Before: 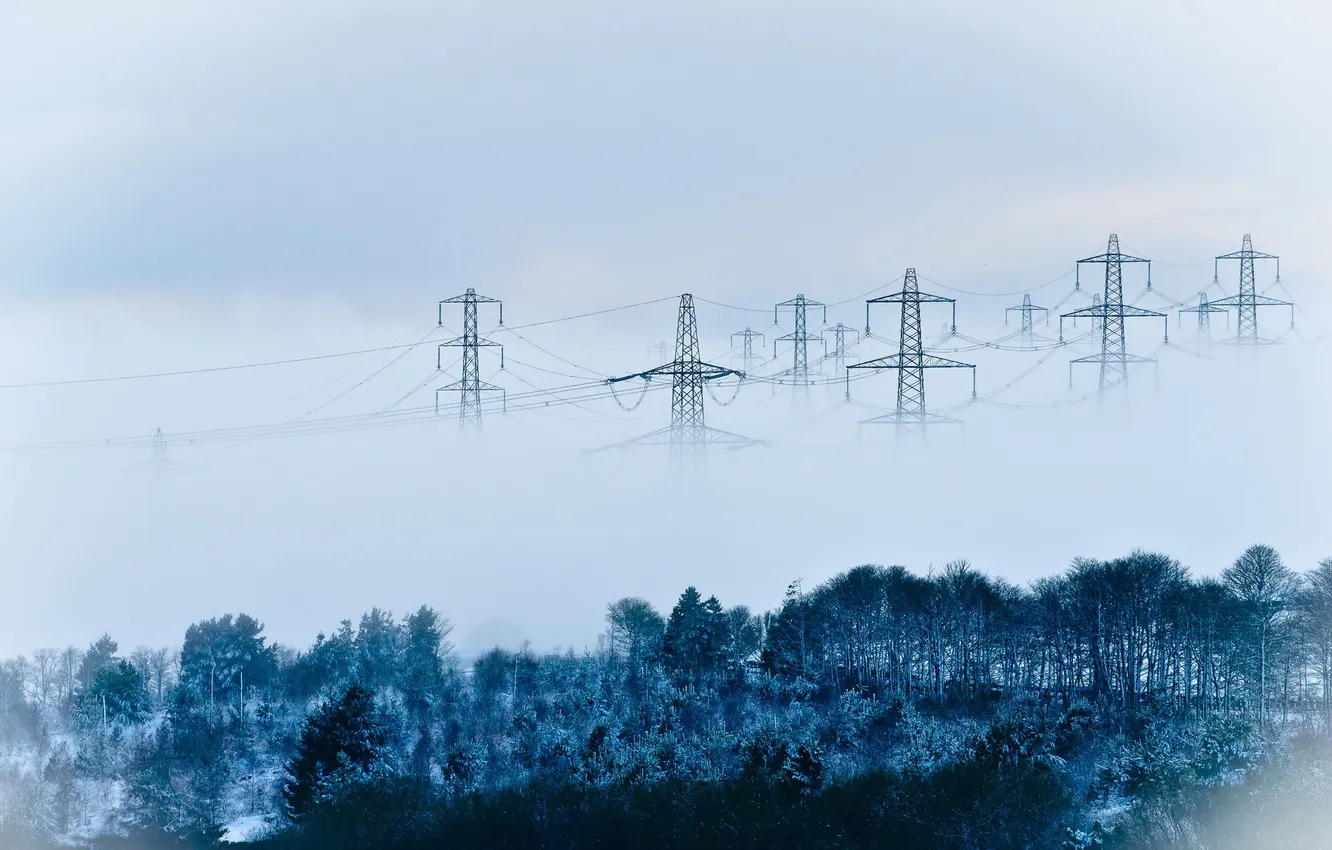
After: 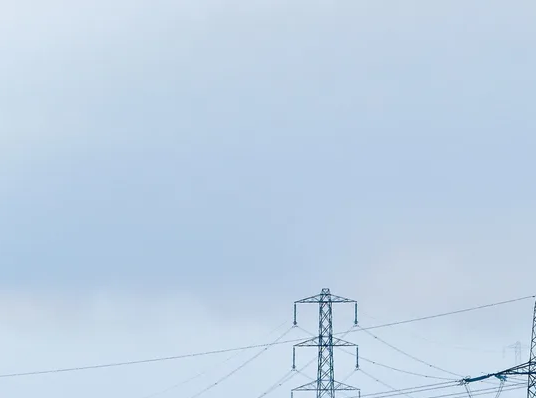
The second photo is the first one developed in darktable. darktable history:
crop and rotate: left 10.932%, top 0.088%, right 48.78%, bottom 53.061%
